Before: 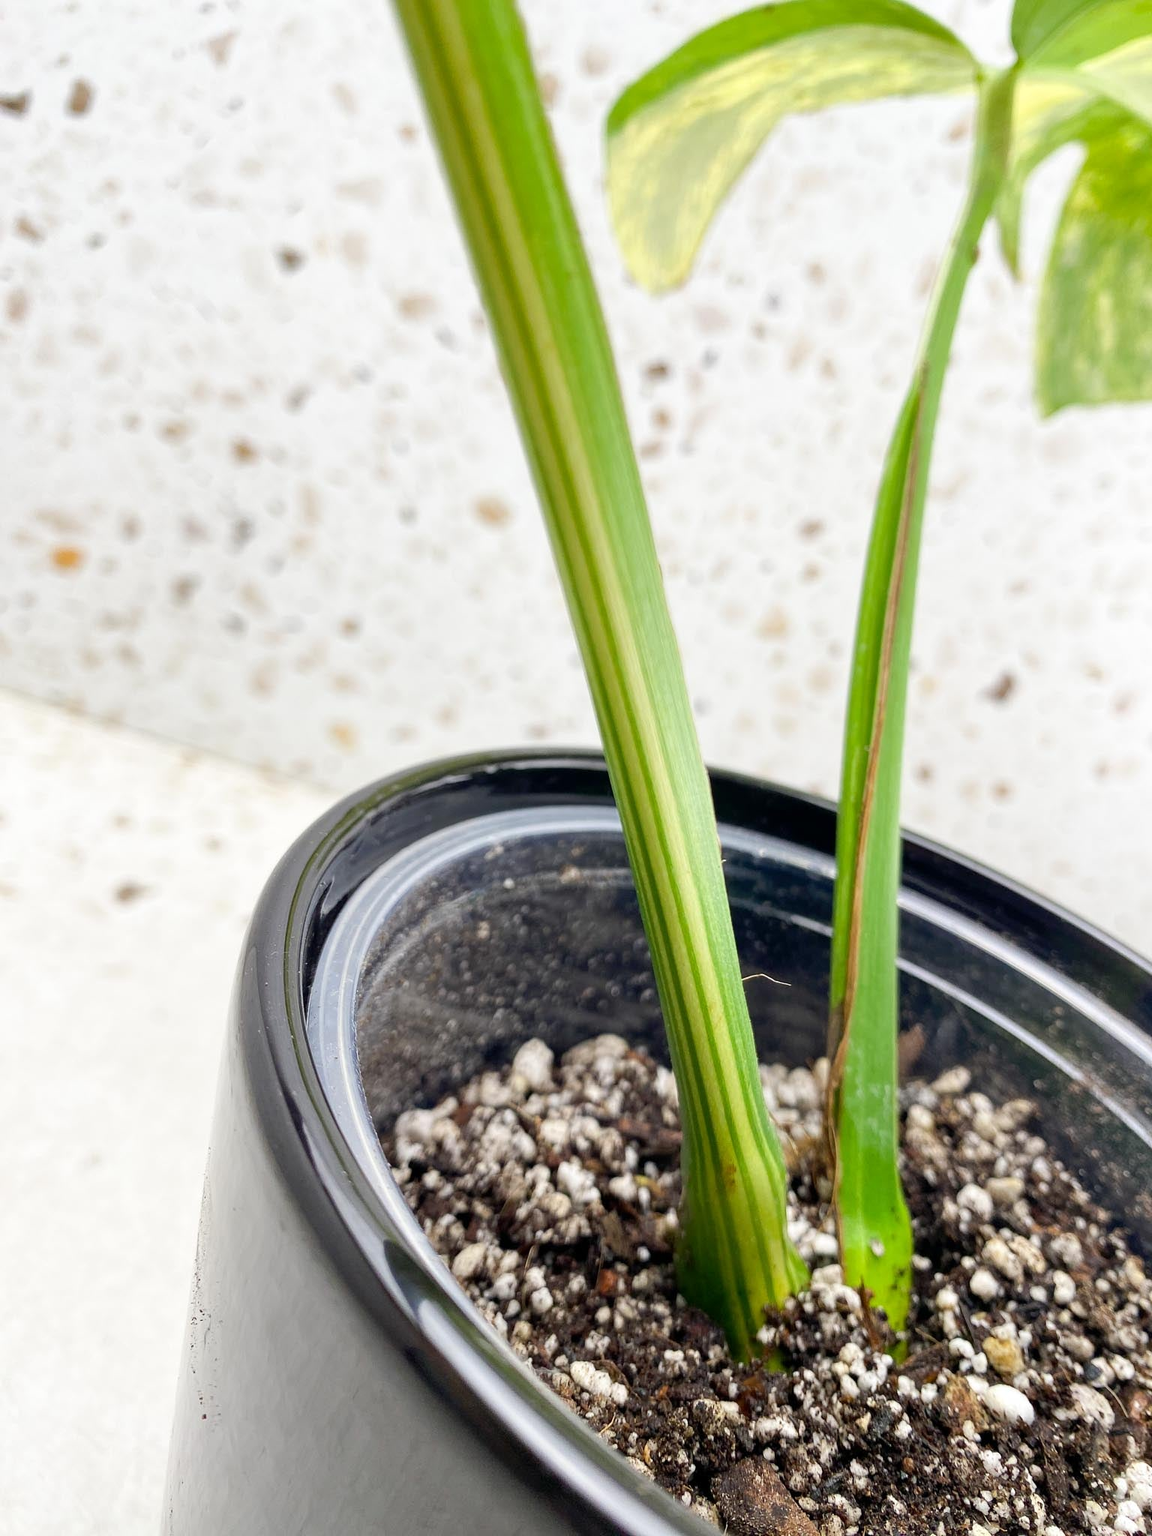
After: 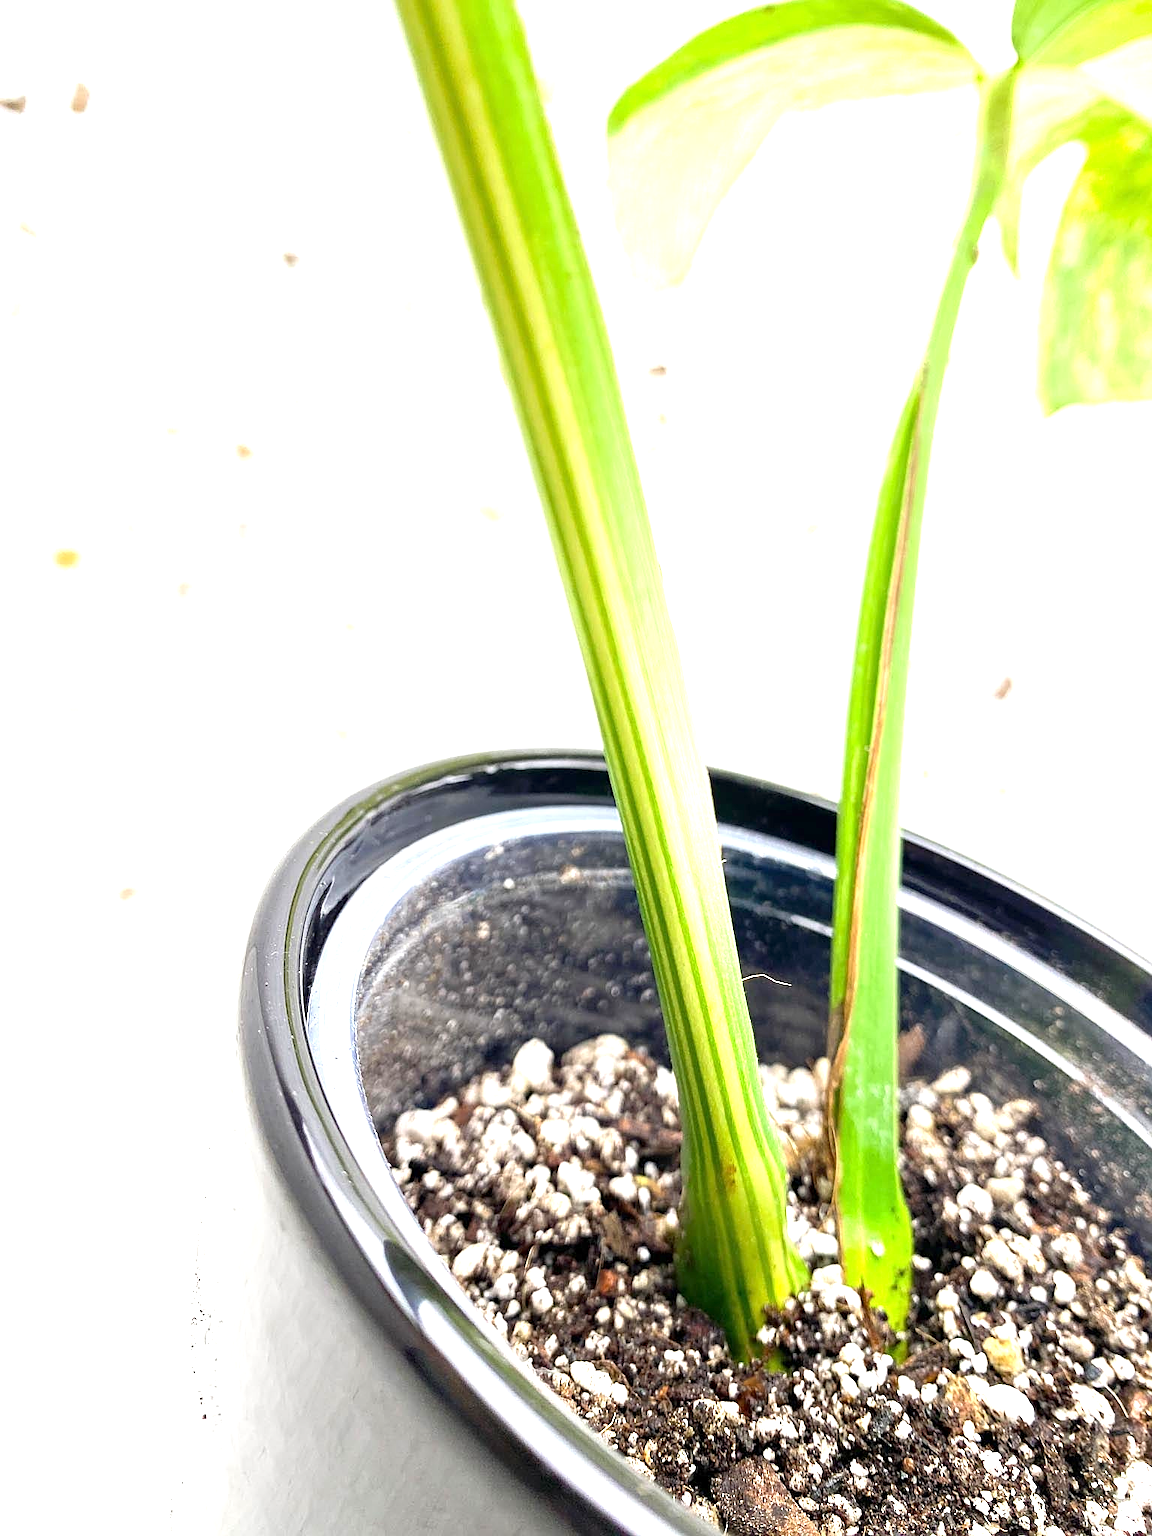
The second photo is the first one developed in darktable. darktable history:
exposure: exposure 1.211 EV, compensate highlight preservation false
sharpen: amount 0.499
